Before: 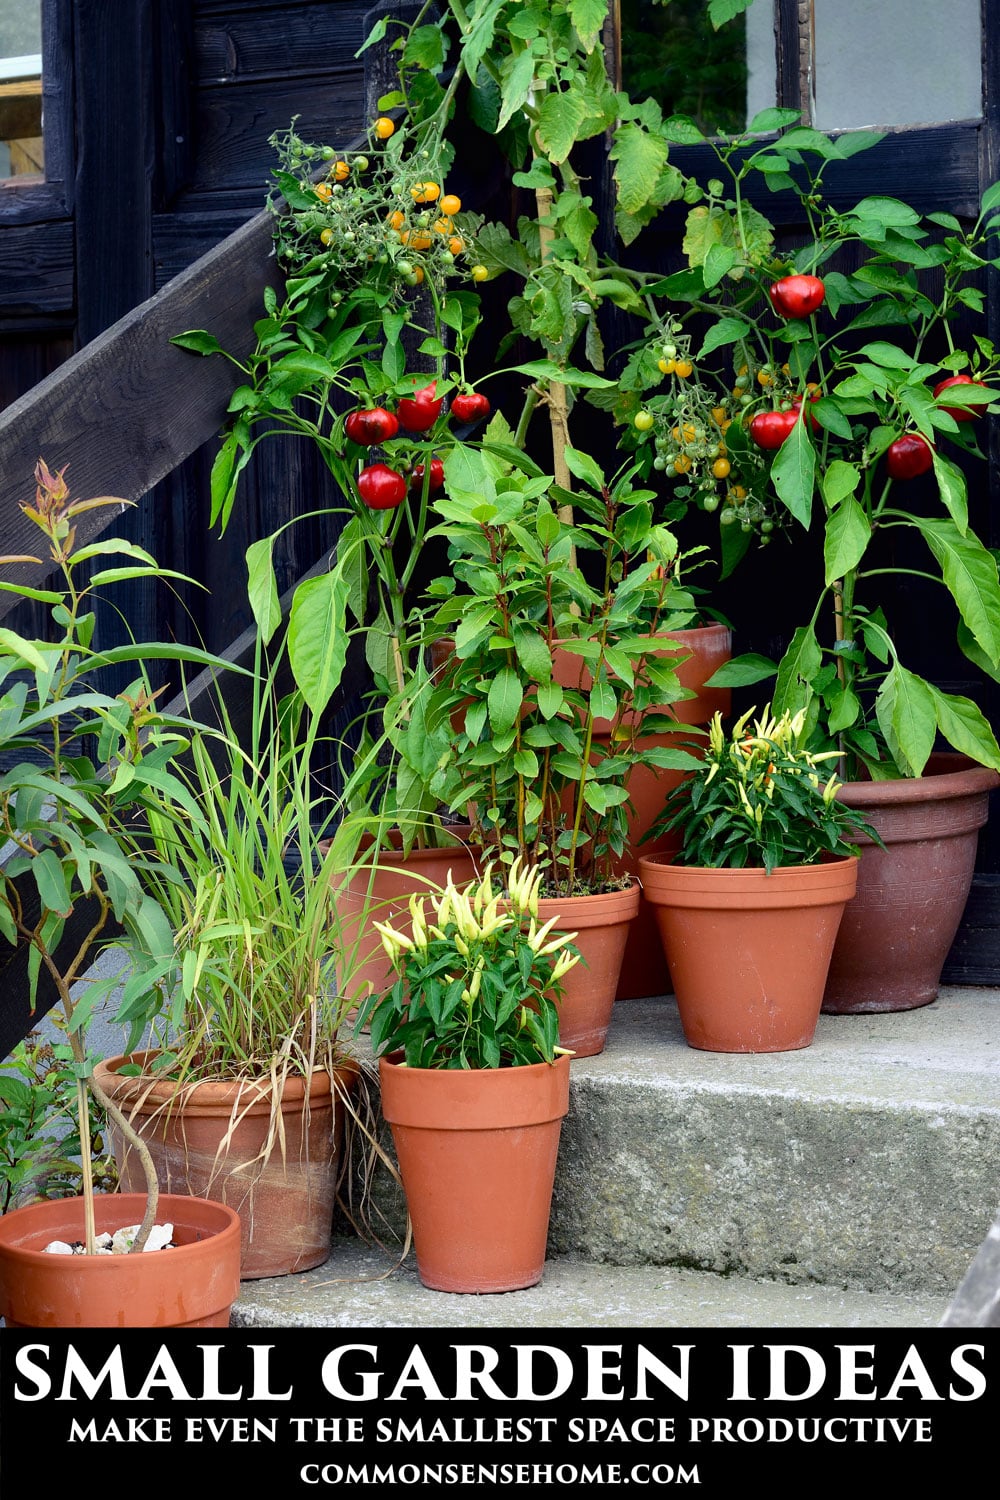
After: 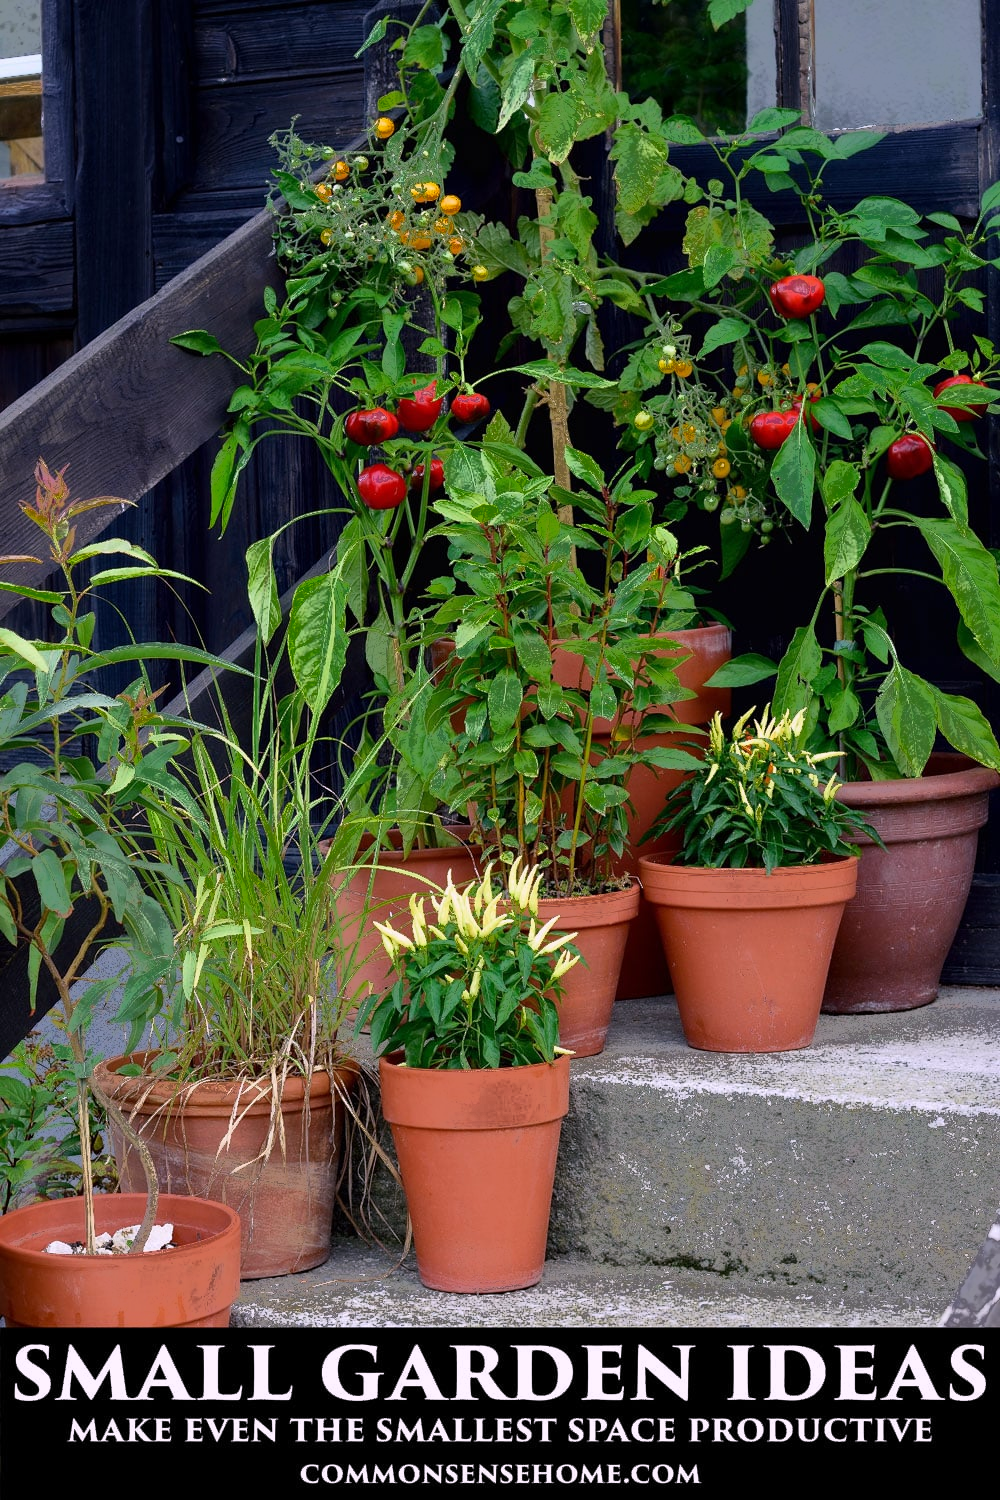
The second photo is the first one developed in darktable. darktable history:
exposure: exposure -0.177 EV, compensate highlight preservation false
fill light: exposure -0.73 EV, center 0.69, width 2.2
white balance: red 1.05, blue 1.072
